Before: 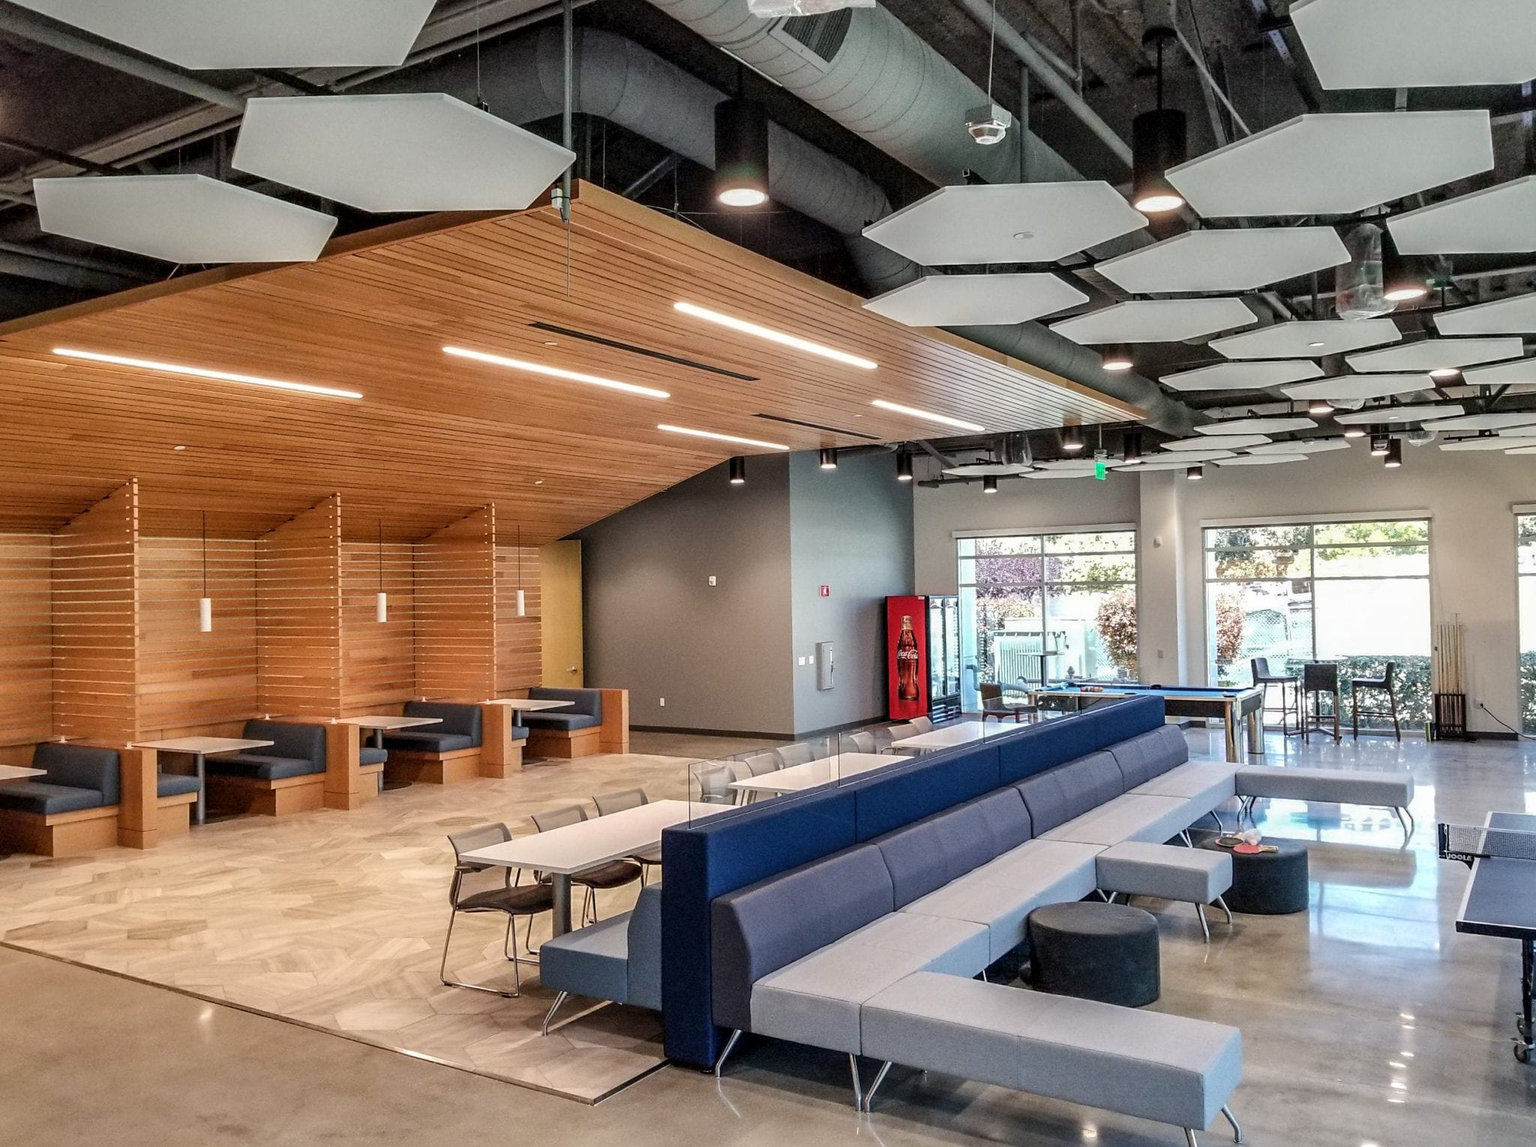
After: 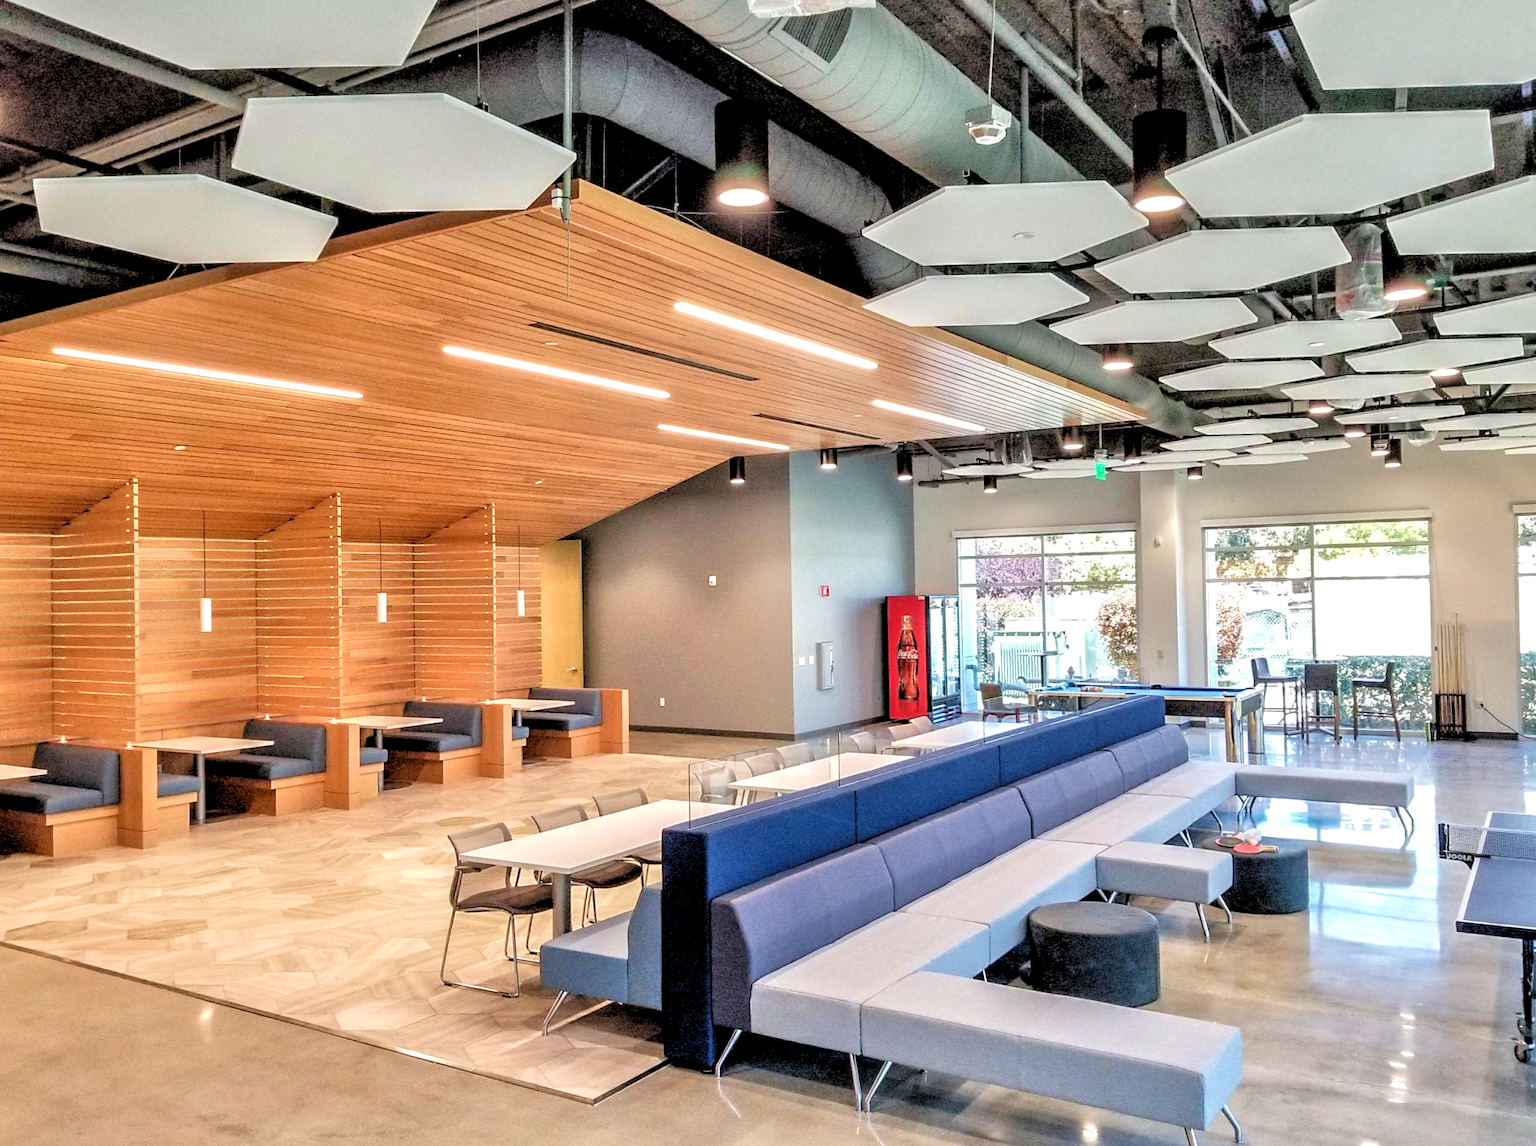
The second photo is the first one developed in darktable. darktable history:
tone equalizer: -7 EV 0.15 EV, -6 EV 0.6 EV, -5 EV 1.15 EV, -4 EV 1.33 EV, -3 EV 1.15 EV, -2 EV 0.6 EV, -1 EV 0.15 EV, mask exposure compensation -0.5 EV
rgb levels: levels [[0.01, 0.419, 0.839], [0, 0.5, 1], [0, 0.5, 1]]
velvia: on, module defaults
